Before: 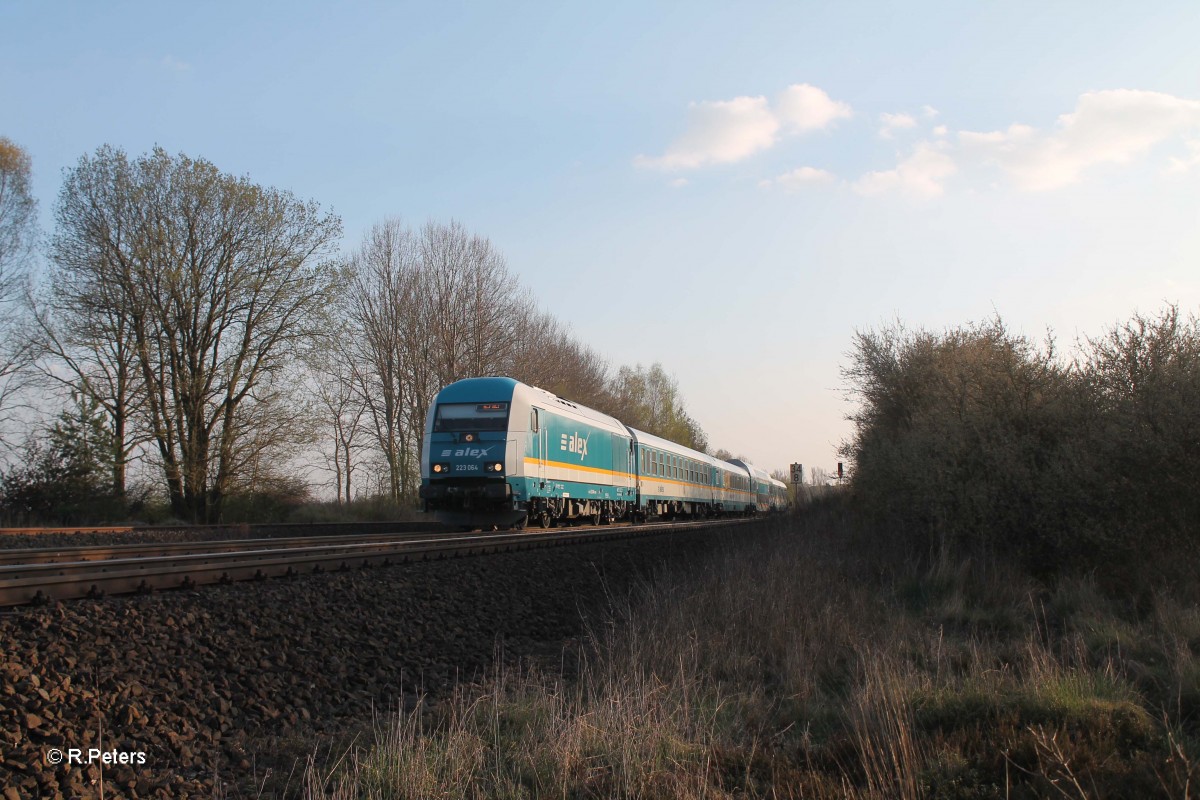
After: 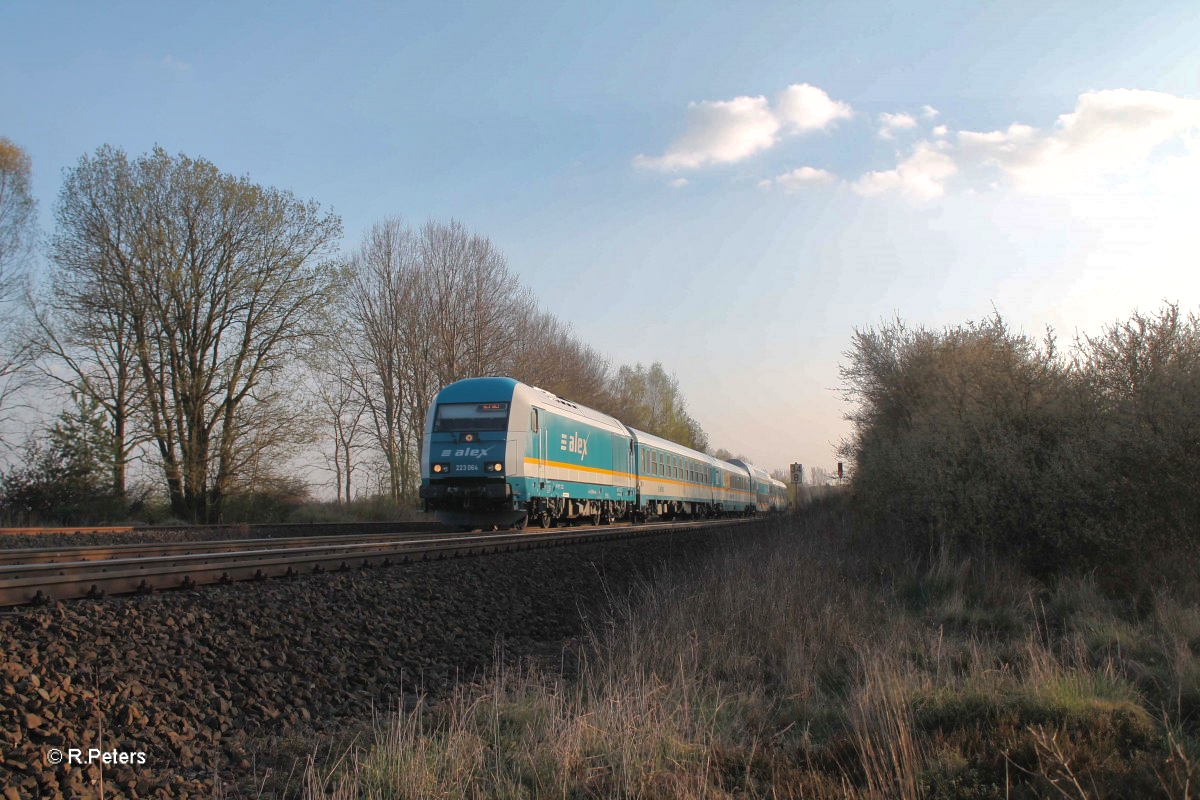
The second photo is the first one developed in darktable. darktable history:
shadows and highlights: shadows 40, highlights -60
levels: levels [0, 0.476, 0.951]
